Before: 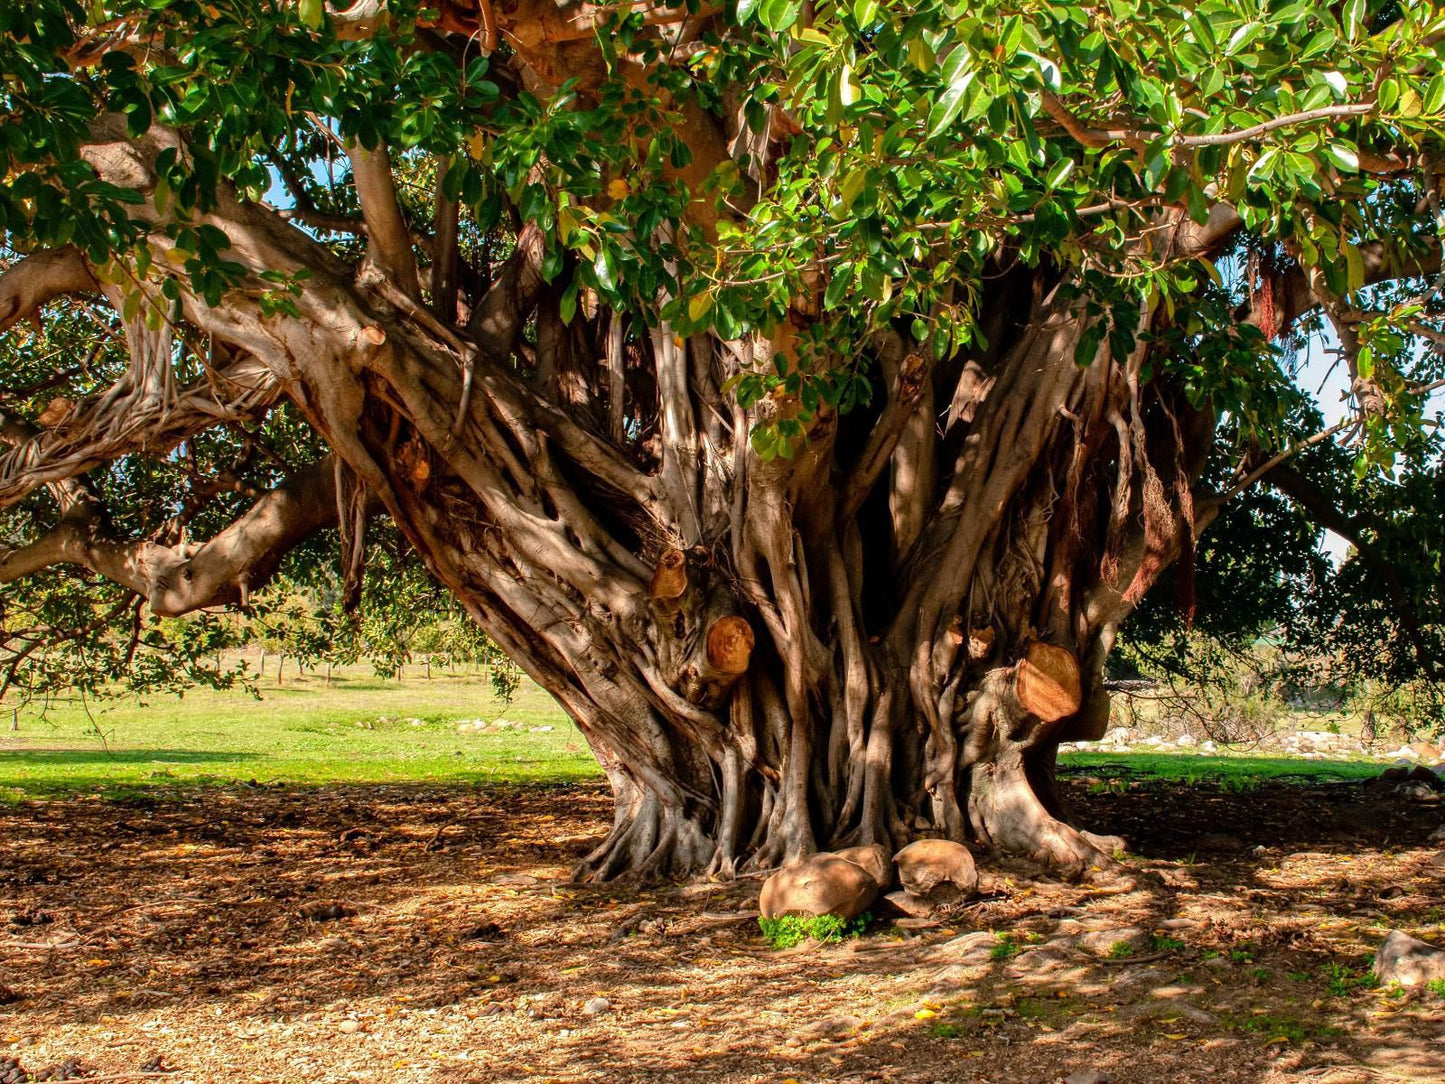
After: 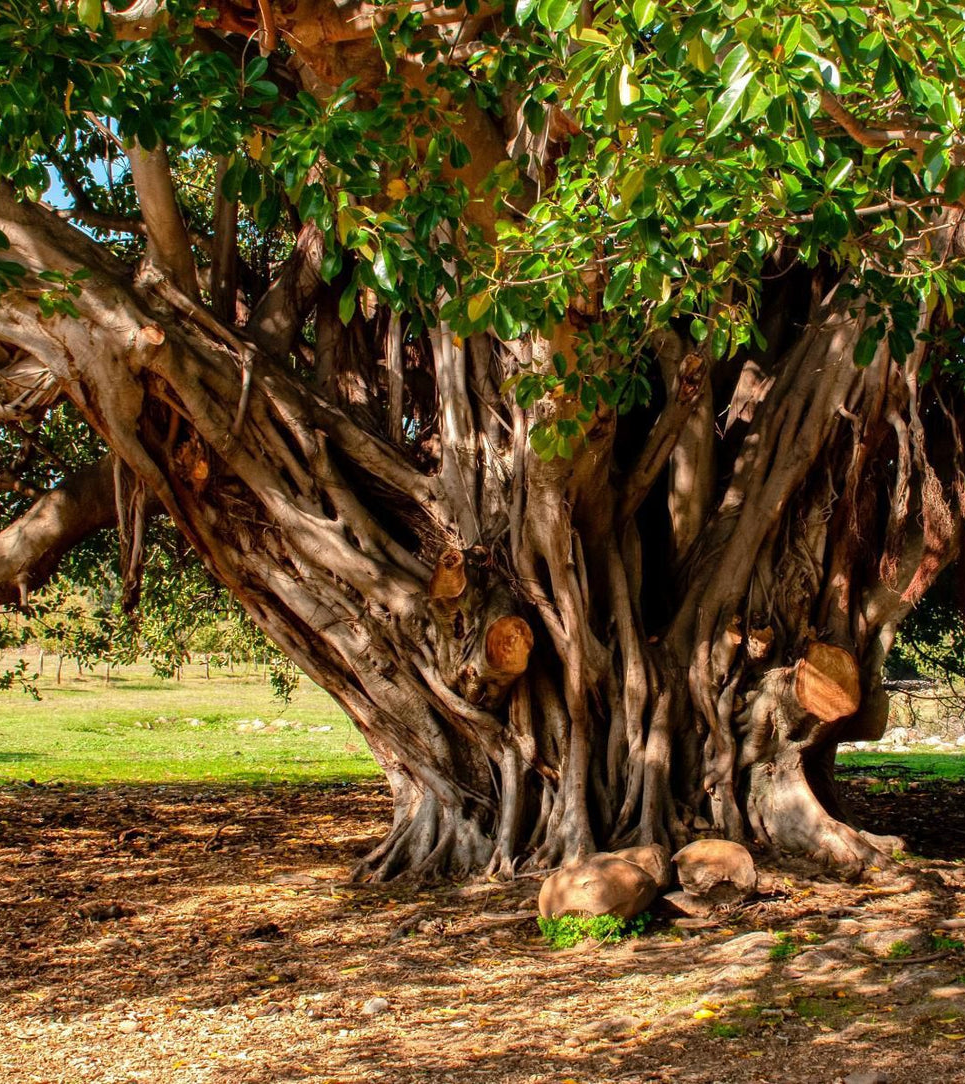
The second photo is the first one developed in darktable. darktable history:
crop and rotate: left 15.352%, right 17.864%
